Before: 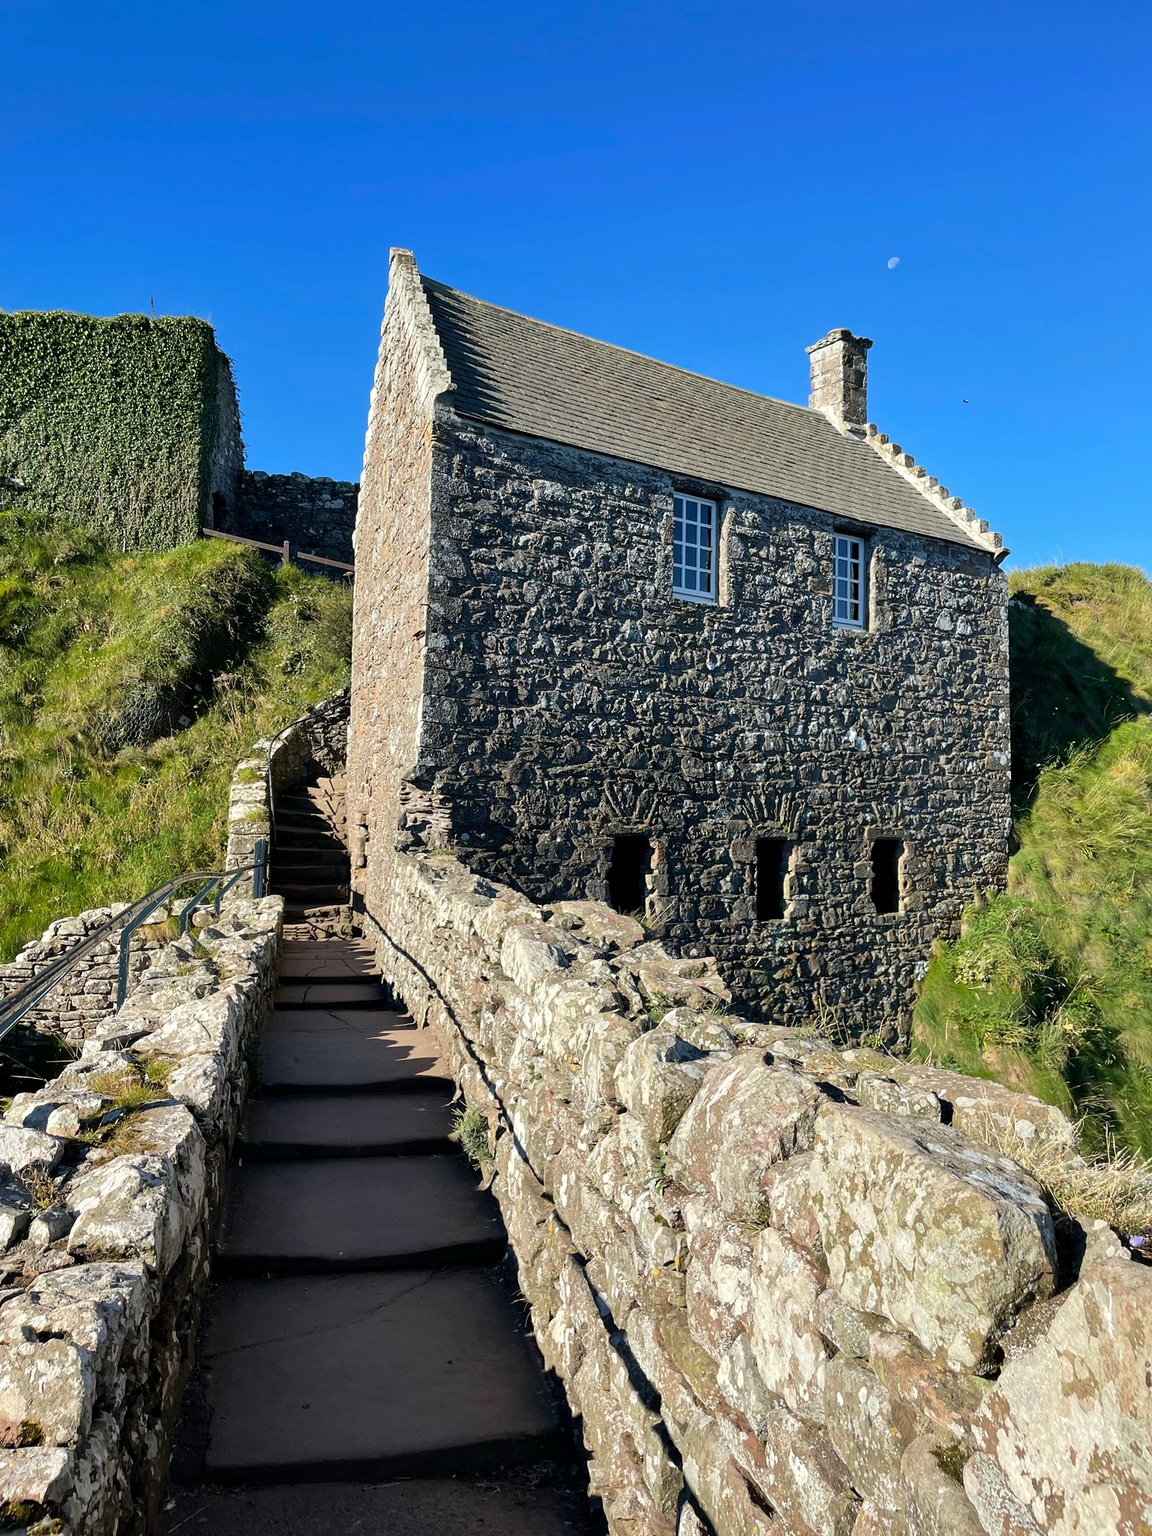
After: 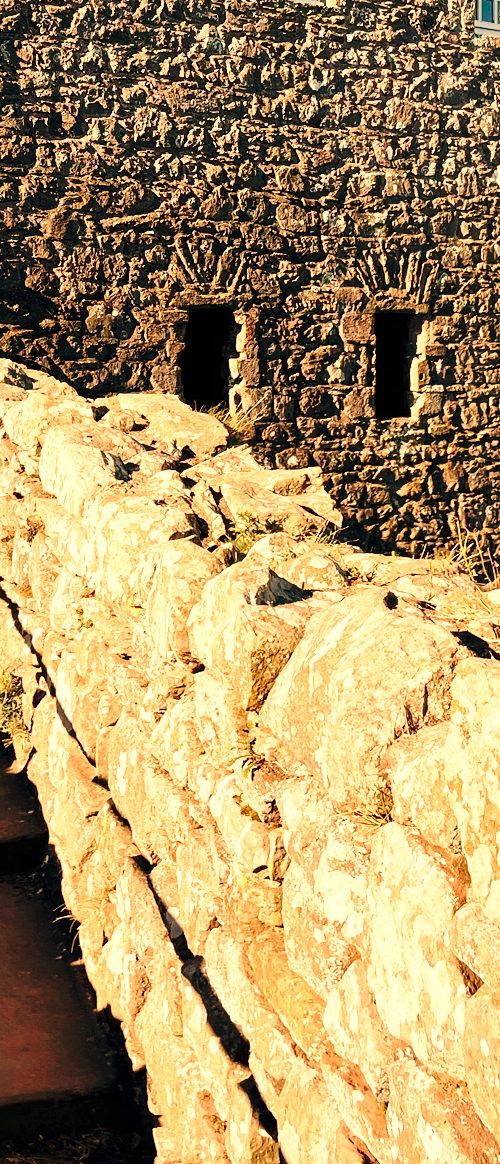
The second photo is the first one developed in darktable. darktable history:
base curve: curves: ch0 [(0, 0) (0.036, 0.037) (0.121, 0.228) (0.46, 0.76) (0.859, 0.983) (1, 1)], preserve colors none
white balance: red 1.467, blue 0.684
color correction: saturation 0.98
crop: left 40.878%, top 39.176%, right 25.993%, bottom 3.081%
